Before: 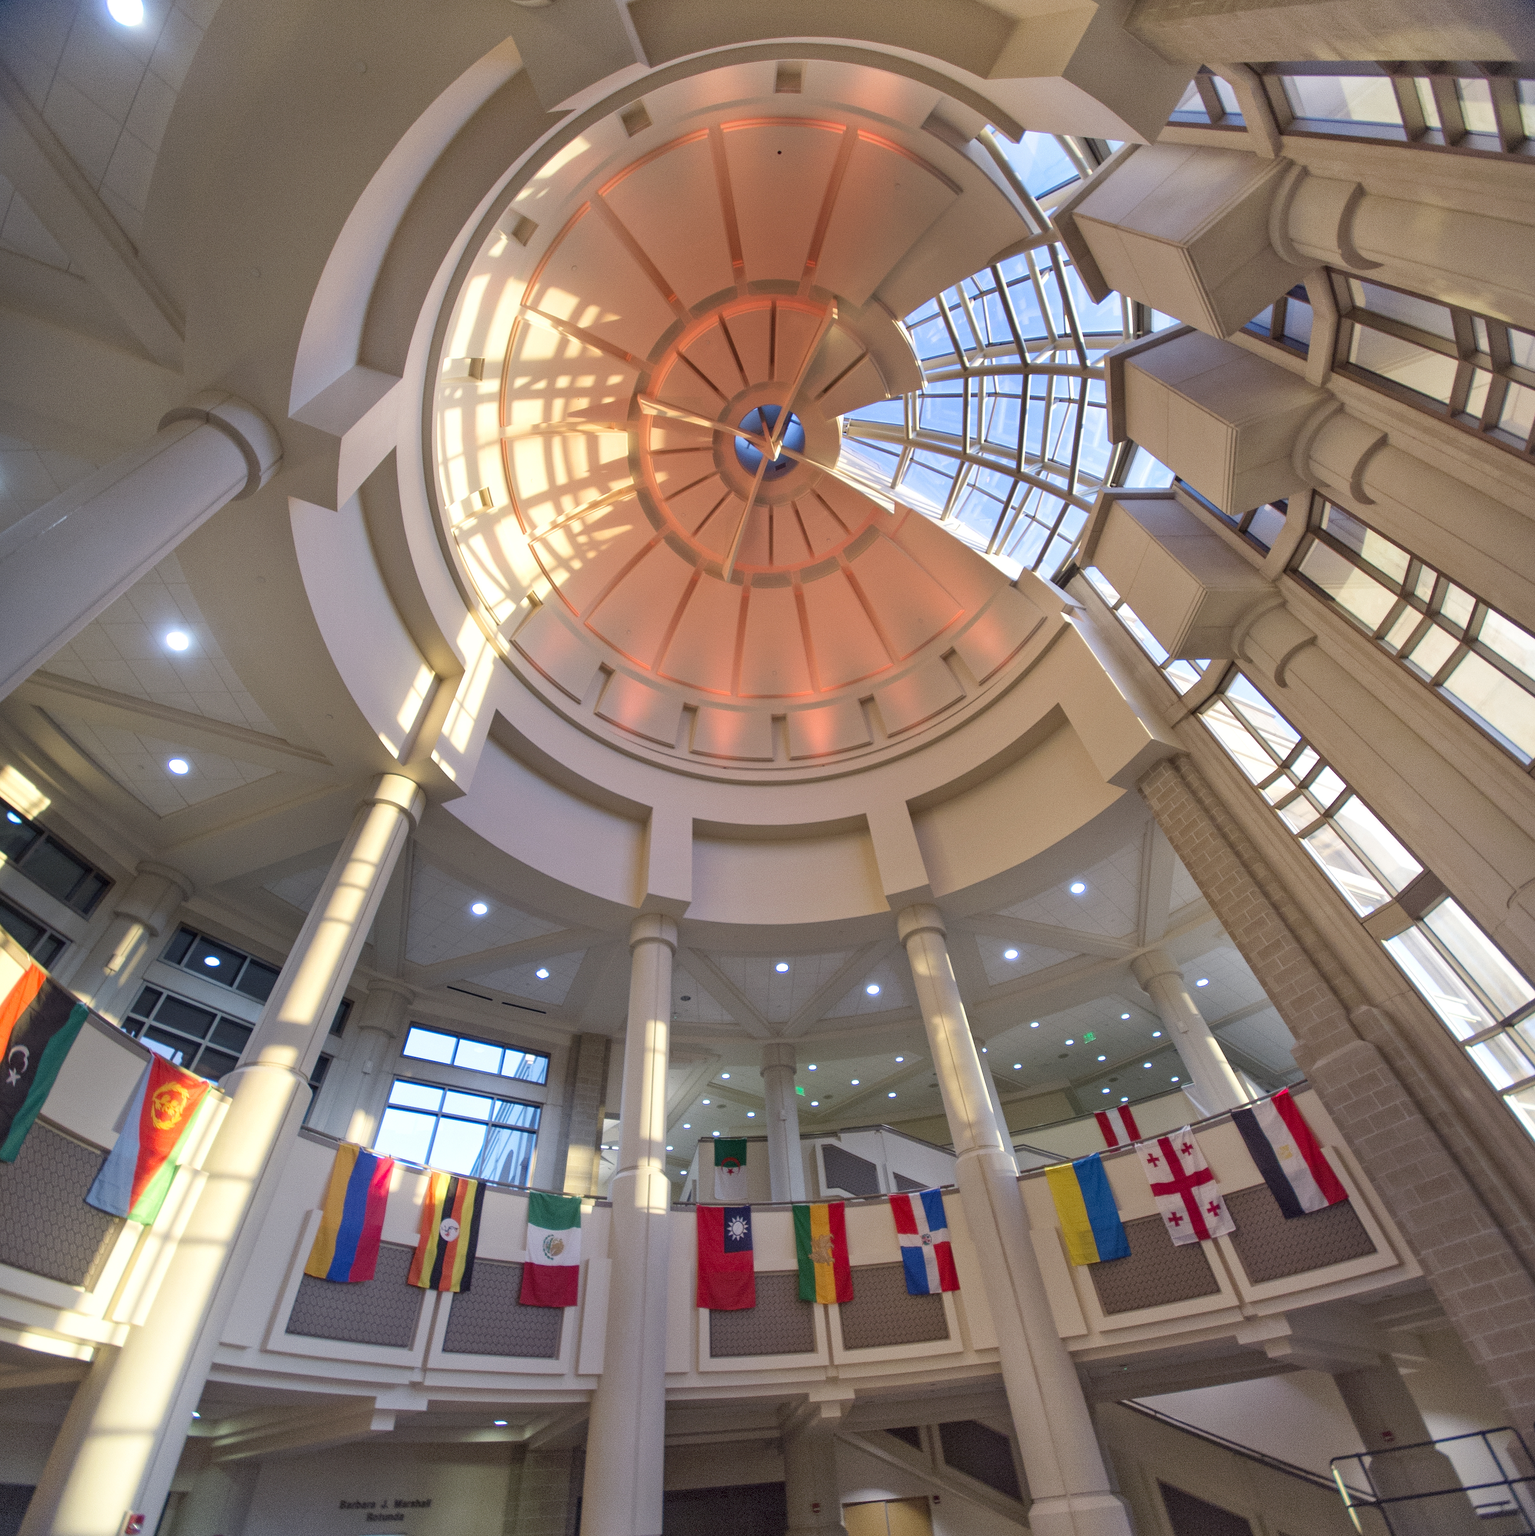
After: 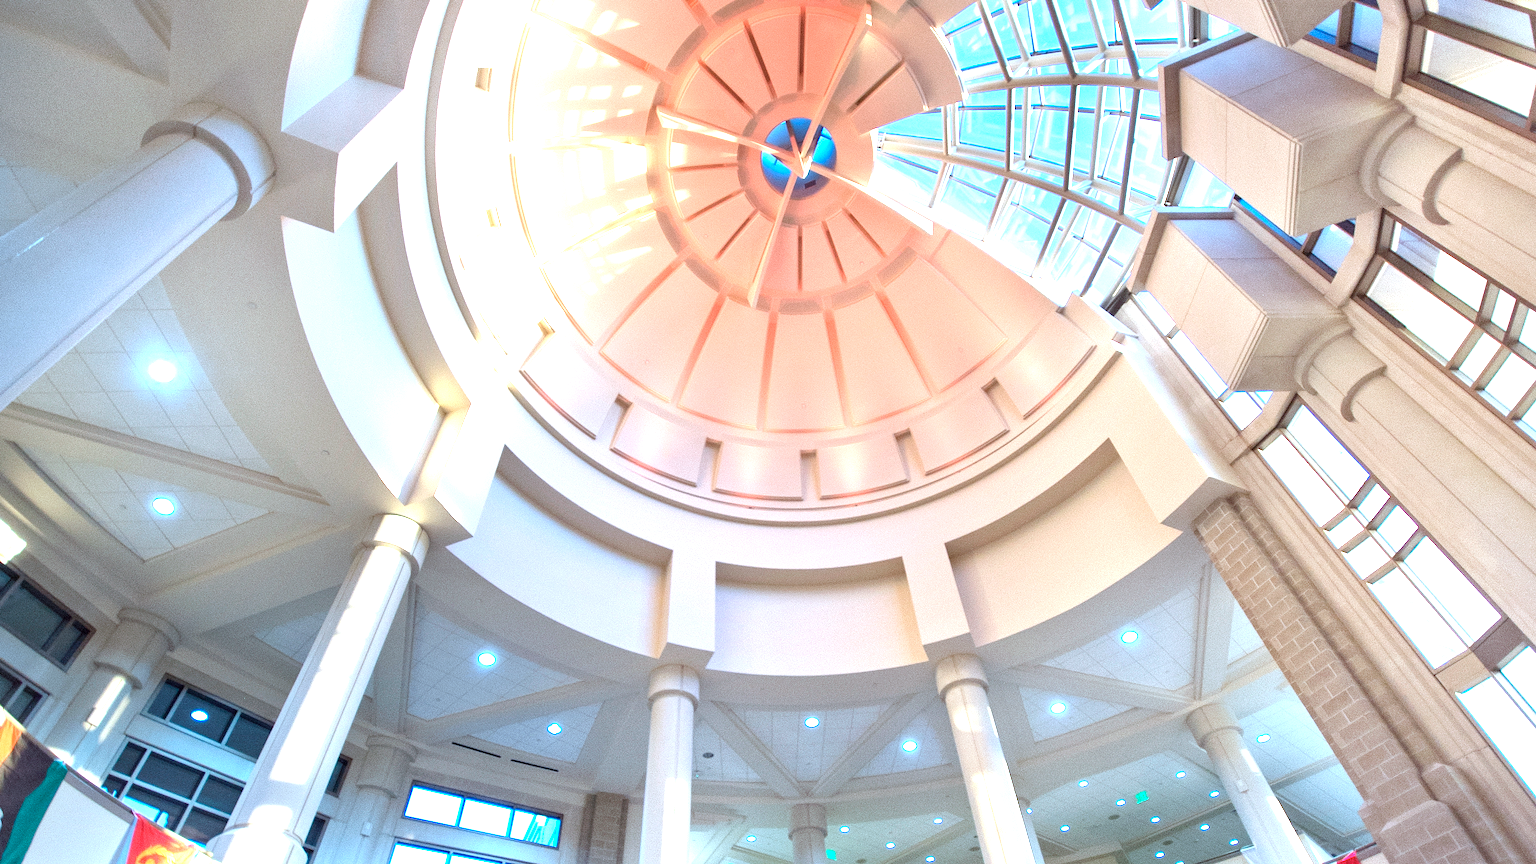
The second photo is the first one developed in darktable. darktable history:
crop: left 1.744%, top 19.225%, right 5.069%, bottom 28.357%
exposure: exposure 1.5 EV, compensate highlight preservation false
color correction: highlights a* -10.69, highlights b* -19.19
